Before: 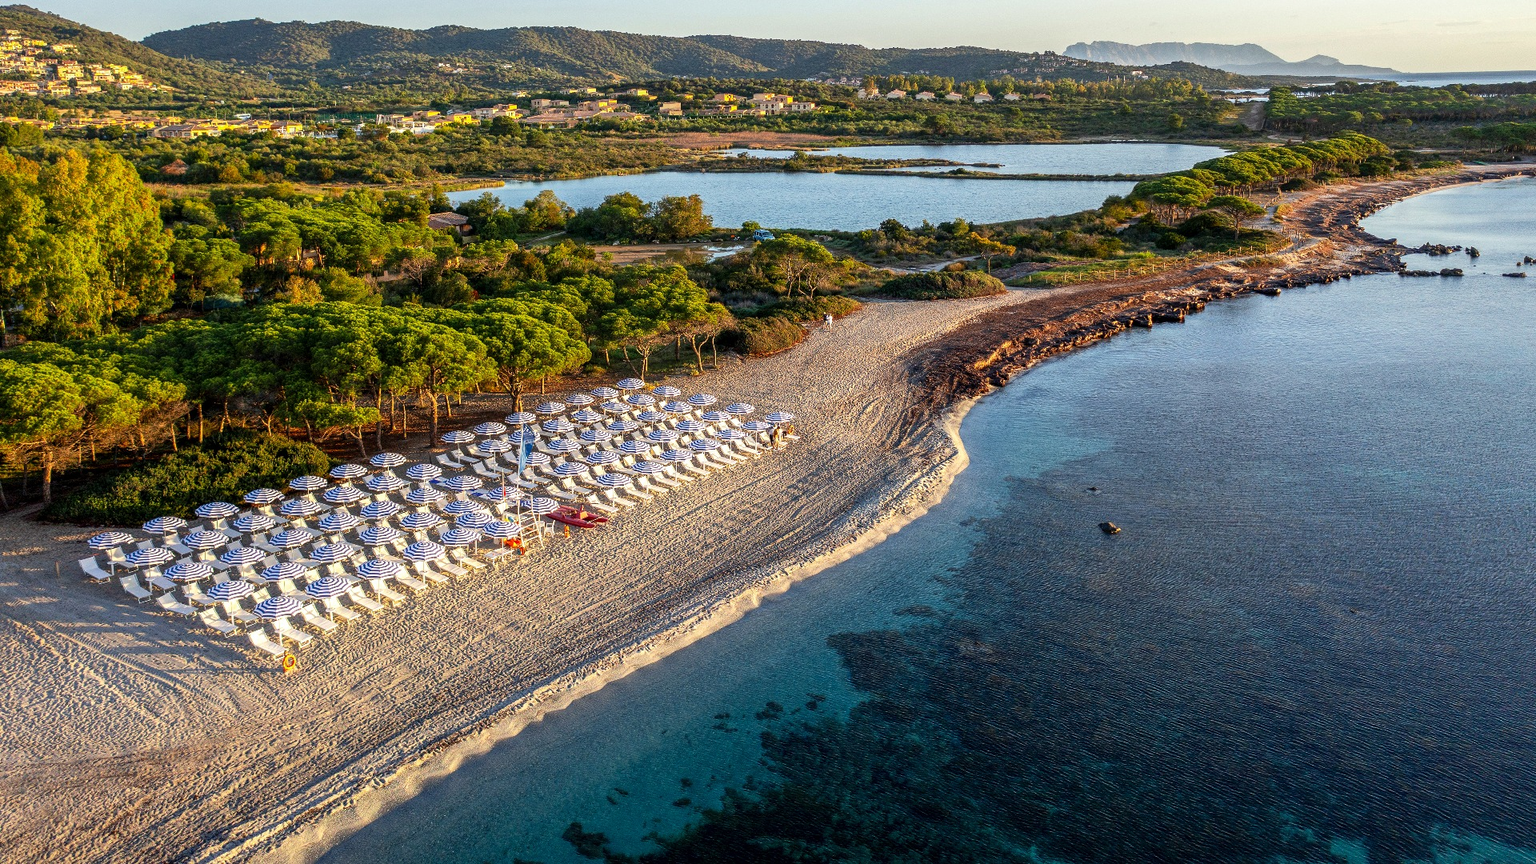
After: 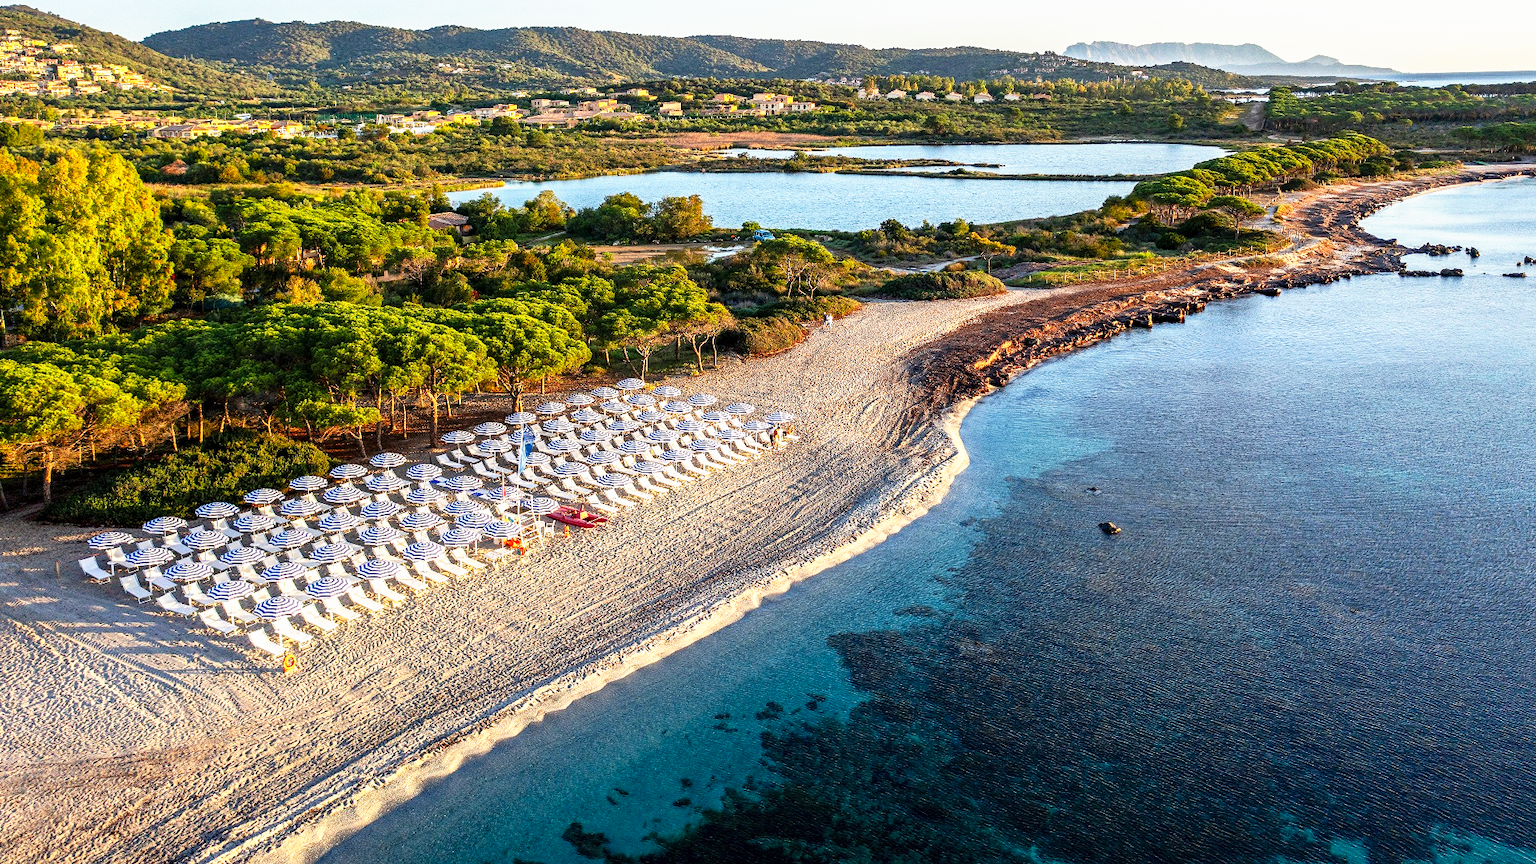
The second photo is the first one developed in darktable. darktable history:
white balance: emerald 1
haze removal: compatibility mode true, adaptive false
base curve: curves: ch0 [(0, 0) (0.088, 0.125) (0.176, 0.251) (0.354, 0.501) (0.613, 0.749) (1, 0.877)], preserve colors none
tone curve: curves: ch0 [(0, 0) (0.003, 0.002) (0.011, 0.009) (0.025, 0.021) (0.044, 0.037) (0.069, 0.058) (0.1, 0.083) (0.136, 0.122) (0.177, 0.165) (0.224, 0.216) (0.277, 0.277) (0.335, 0.344) (0.399, 0.418) (0.468, 0.499) (0.543, 0.586) (0.623, 0.679) (0.709, 0.779) (0.801, 0.877) (0.898, 0.977) (1, 1)], preserve colors none
